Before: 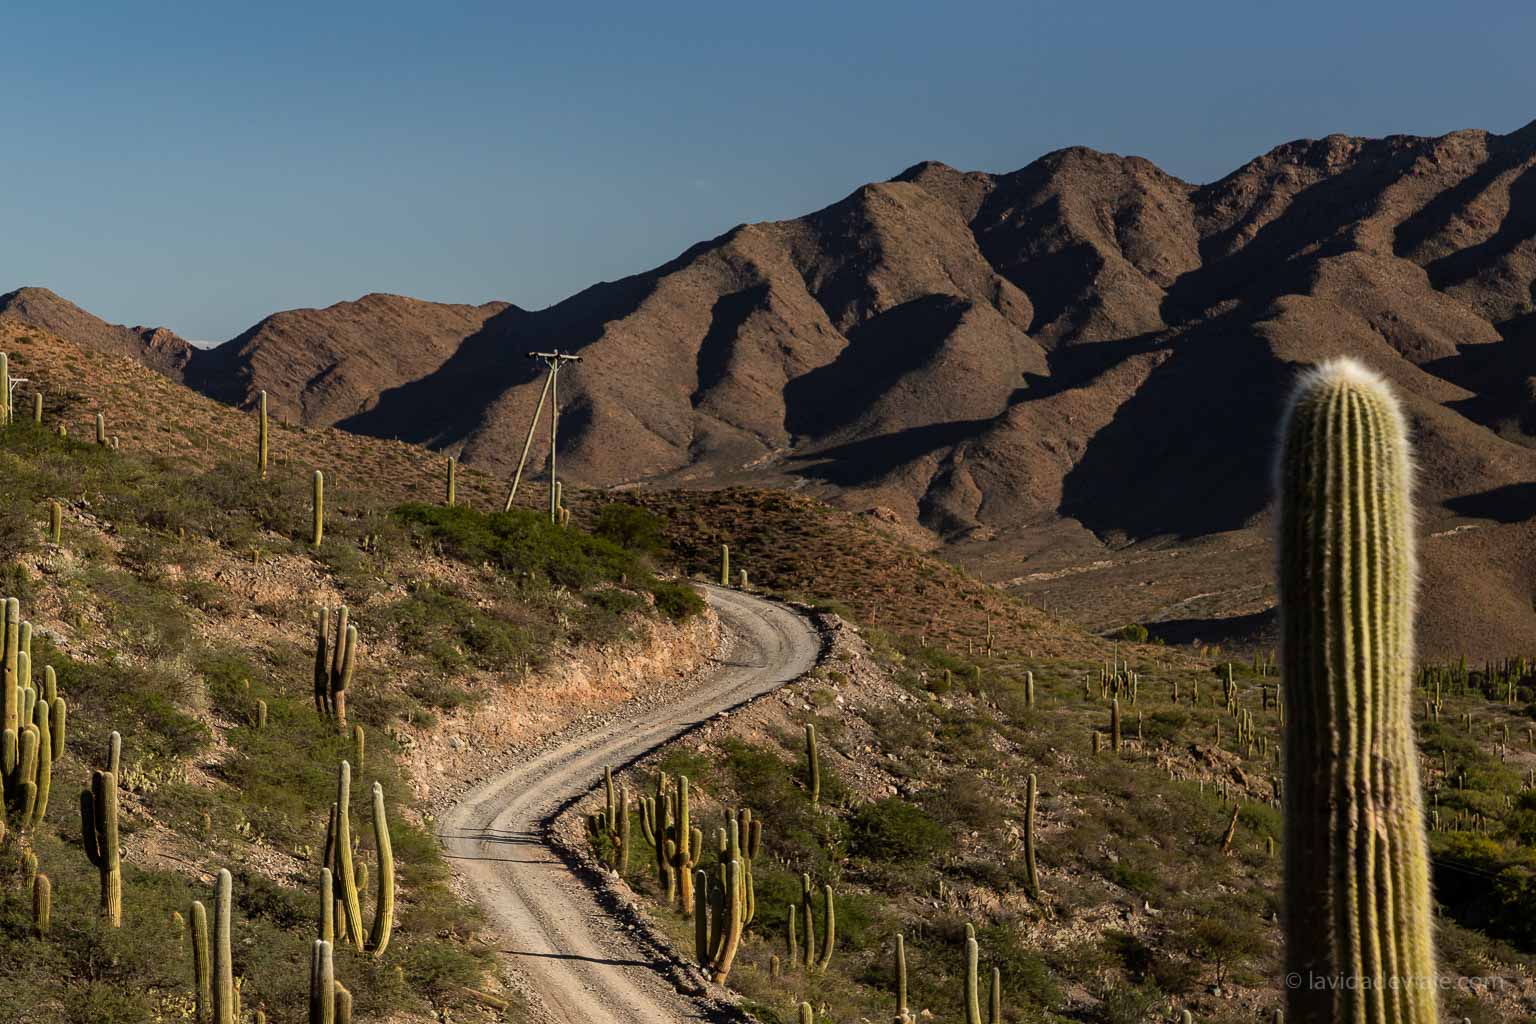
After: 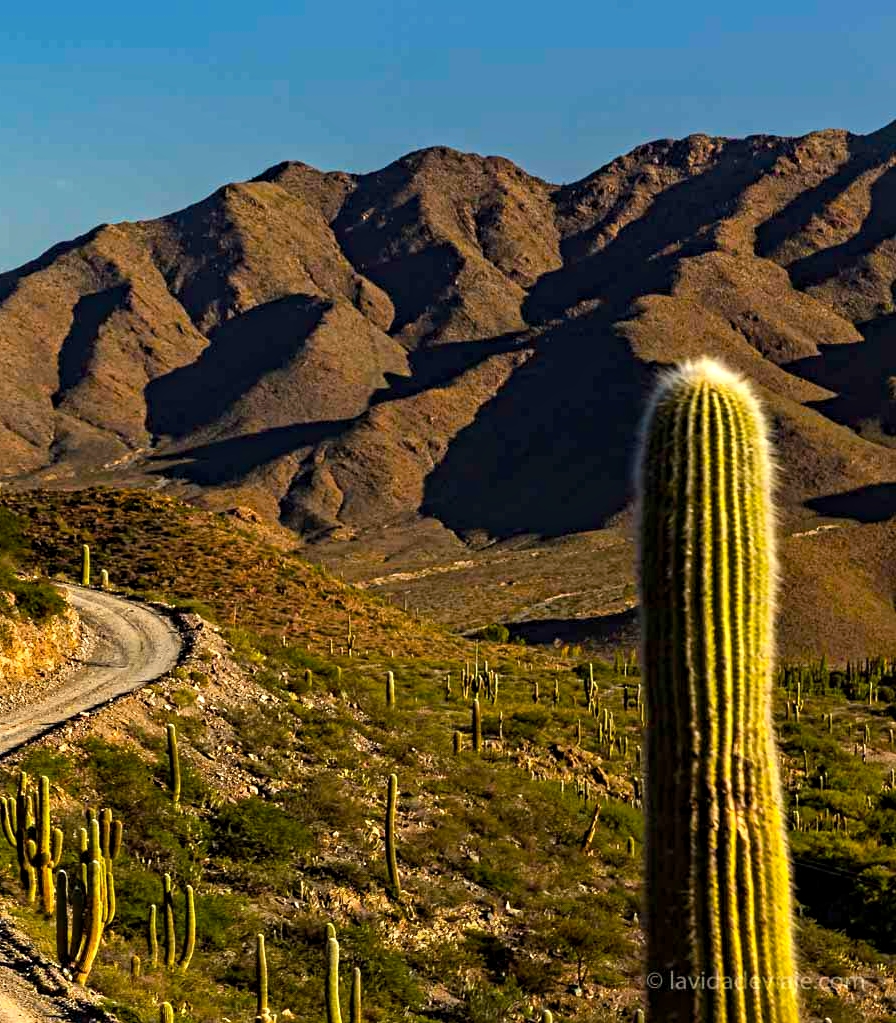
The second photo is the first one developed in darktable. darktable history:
contrast equalizer: y [[0.5, 0.501, 0.525, 0.597, 0.58, 0.514], [0.5 ×6], [0.5 ×6], [0 ×6], [0 ×6]]
exposure: black level correction 0.001, exposure 0.498 EV, compensate highlight preservation false
color balance rgb: shadows lift › chroma 0.821%, shadows lift › hue 112.13°, highlights gain › luminance 6.398%, highlights gain › chroma 2.502%, highlights gain › hue 90.52°, linear chroma grading › global chroma 19.97%, perceptual saturation grading › global saturation 25.05%, global vibrance 20%
crop: left 41.605%
